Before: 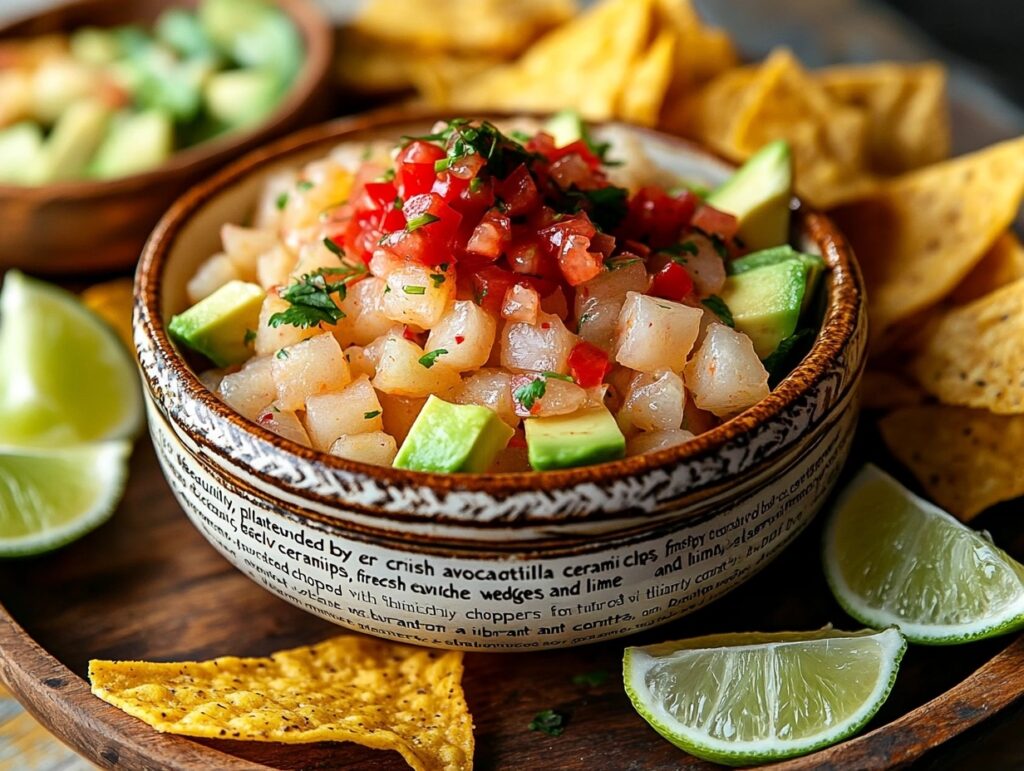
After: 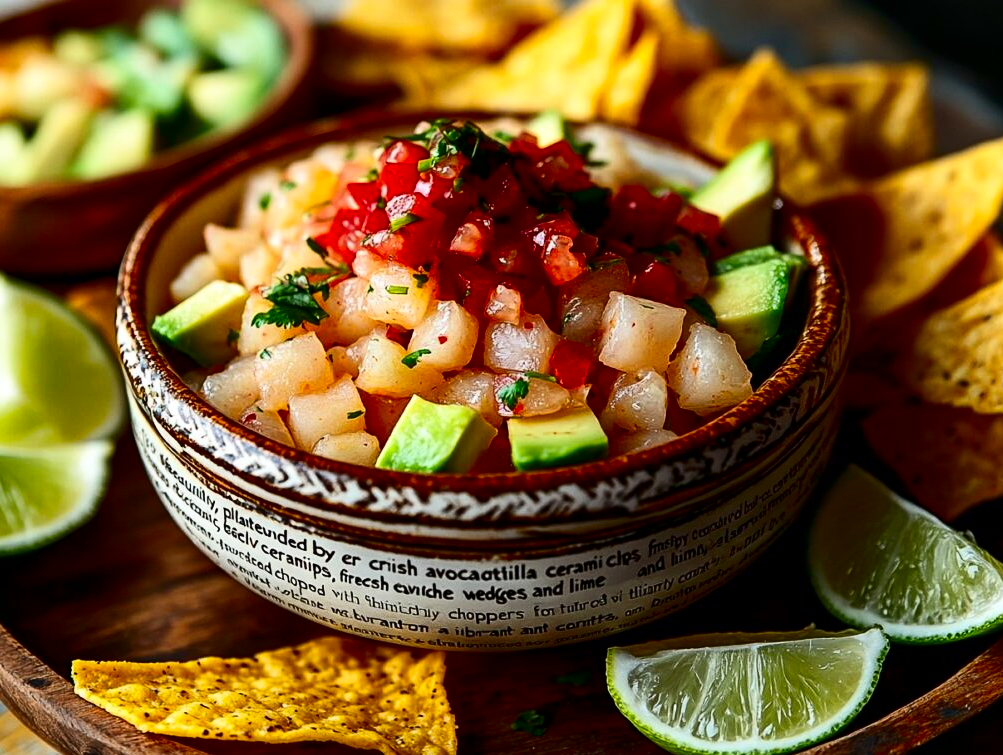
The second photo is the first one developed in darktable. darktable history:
crop: left 1.743%, right 0.268%, bottom 2.011%
tone equalizer: on, module defaults
contrast brightness saturation: contrast 0.22, brightness -0.19, saturation 0.24
